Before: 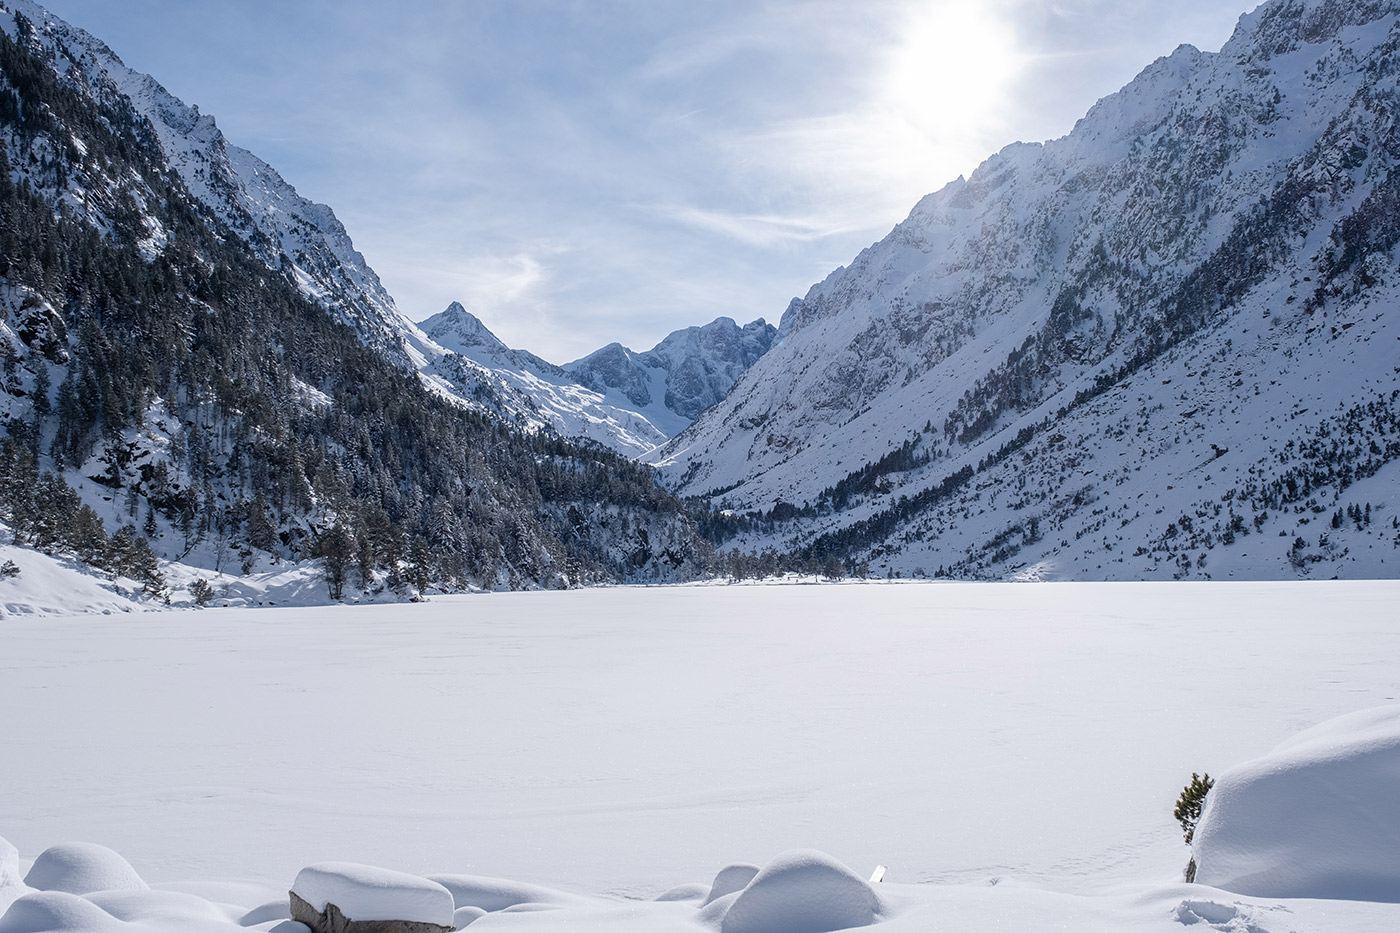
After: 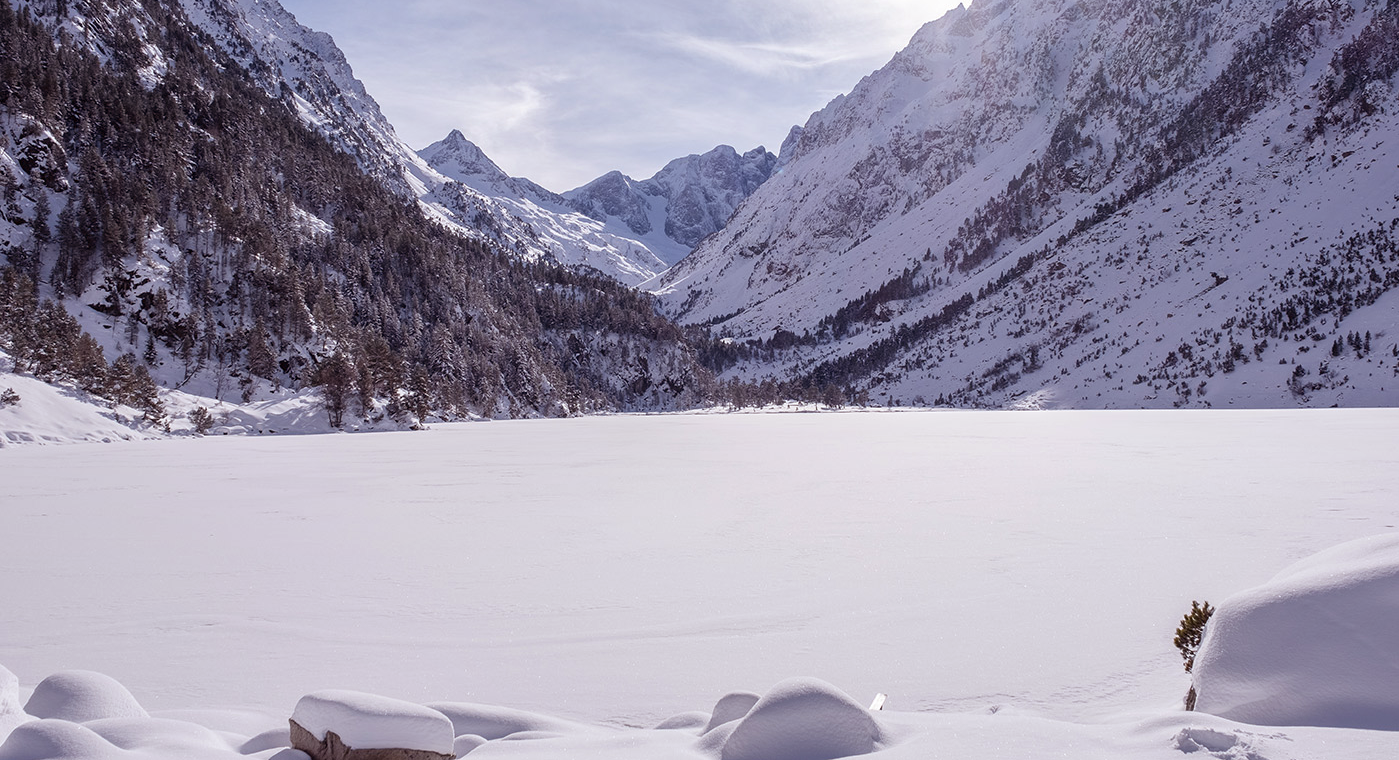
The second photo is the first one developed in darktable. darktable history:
crop and rotate: top 18.507%
shadows and highlights: shadows 20.91, highlights -35.45, soften with gaussian
rgb levels: mode RGB, independent channels, levels [[0, 0.474, 1], [0, 0.5, 1], [0, 0.5, 1]]
